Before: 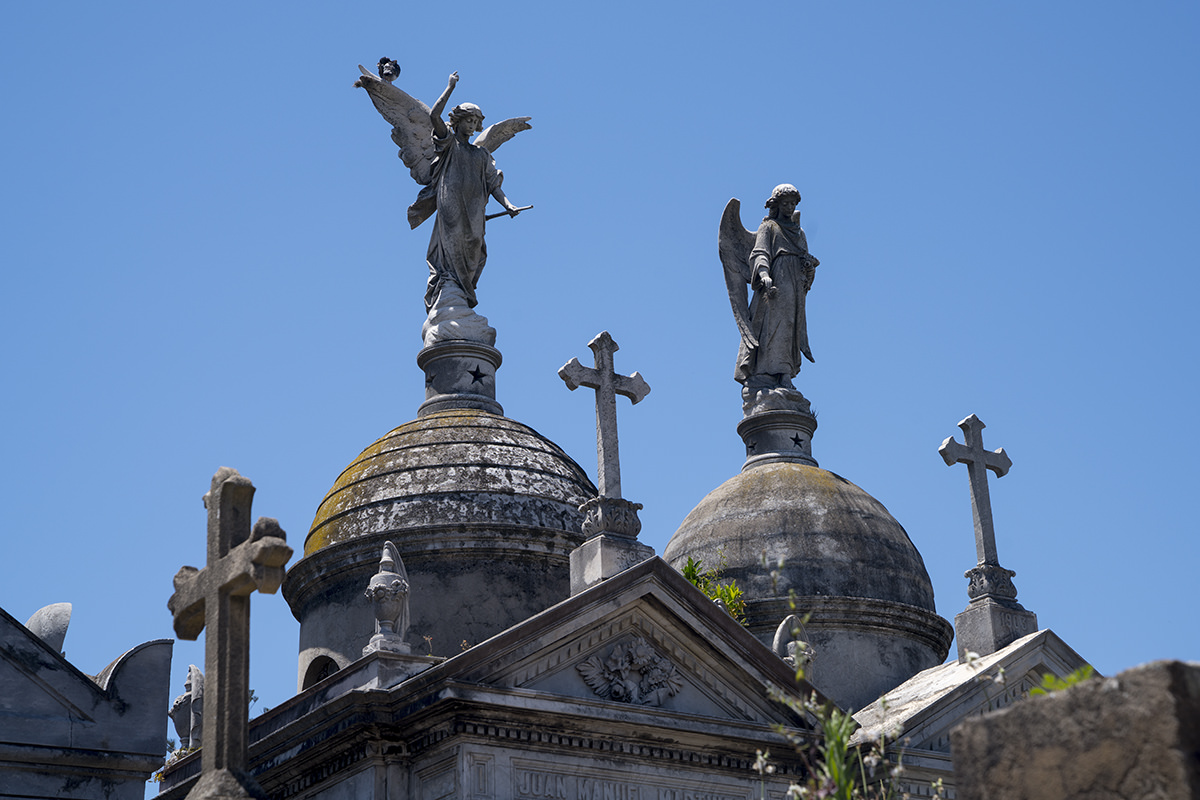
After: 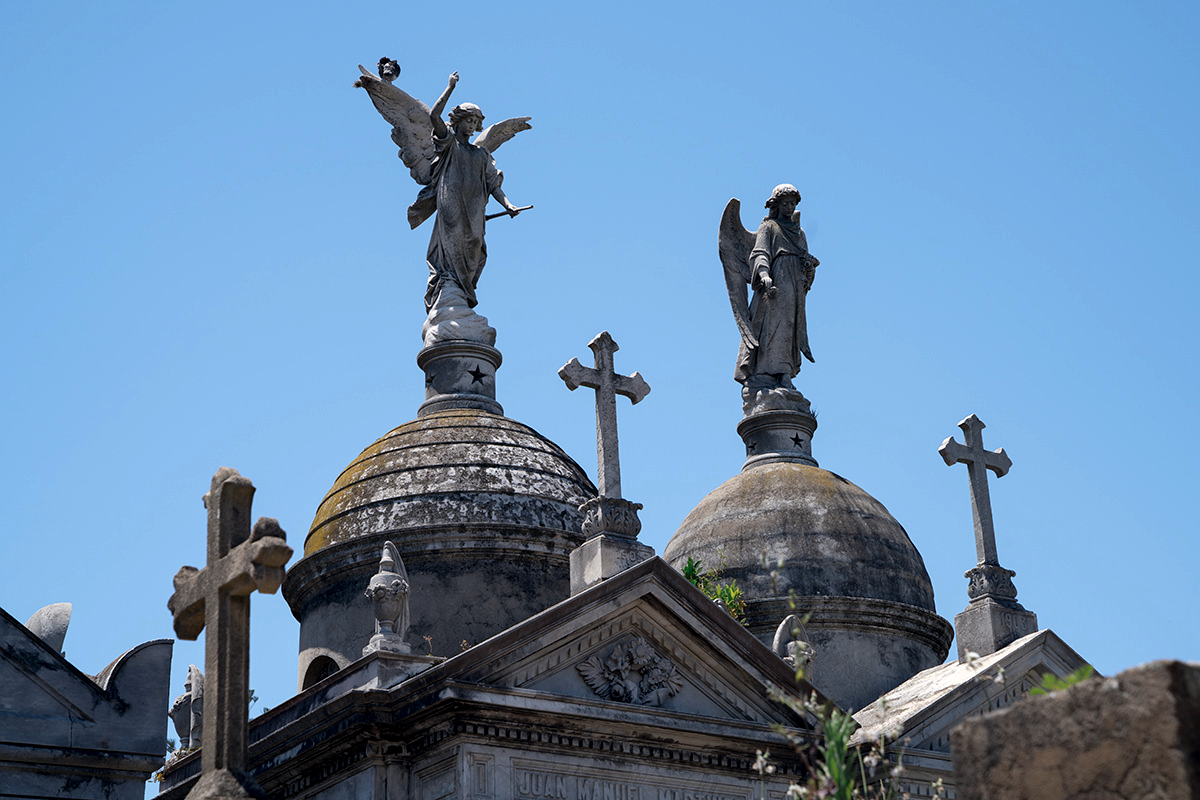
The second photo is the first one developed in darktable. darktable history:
color zones: curves: ch0 [(0, 0.5) (0.125, 0.4) (0.25, 0.5) (0.375, 0.4) (0.5, 0.4) (0.625, 0.6) (0.75, 0.6) (0.875, 0.5)]; ch1 [(0, 0.35) (0.125, 0.45) (0.25, 0.35) (0.375, 0.35) (0.5, 0.35) (0.625, 0.35) (0.75, 0.45) (0.875, 0.35)]; ch2 [(0, 0.6) (0.125, 0.5) (0.25, 0.5) (0.375, 0.6) (0.5, 0.6) (0.625, 0.5) (0.75, 0.5) (0.875, 0.5)]
haze removal: strength 0.095, compatibility mode true, adaptive false
tone equalizer: edges refinement/feathering 500, mask exposure compensation -1.57 EV, preserve details no
